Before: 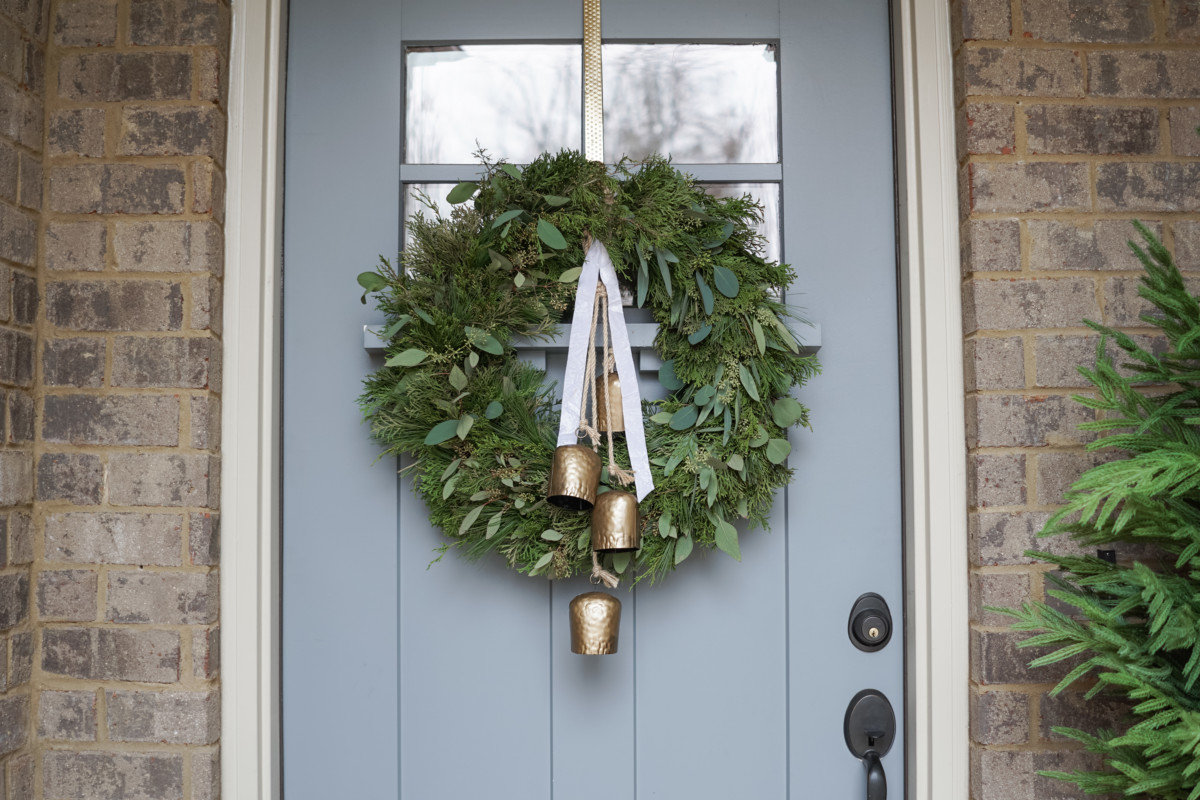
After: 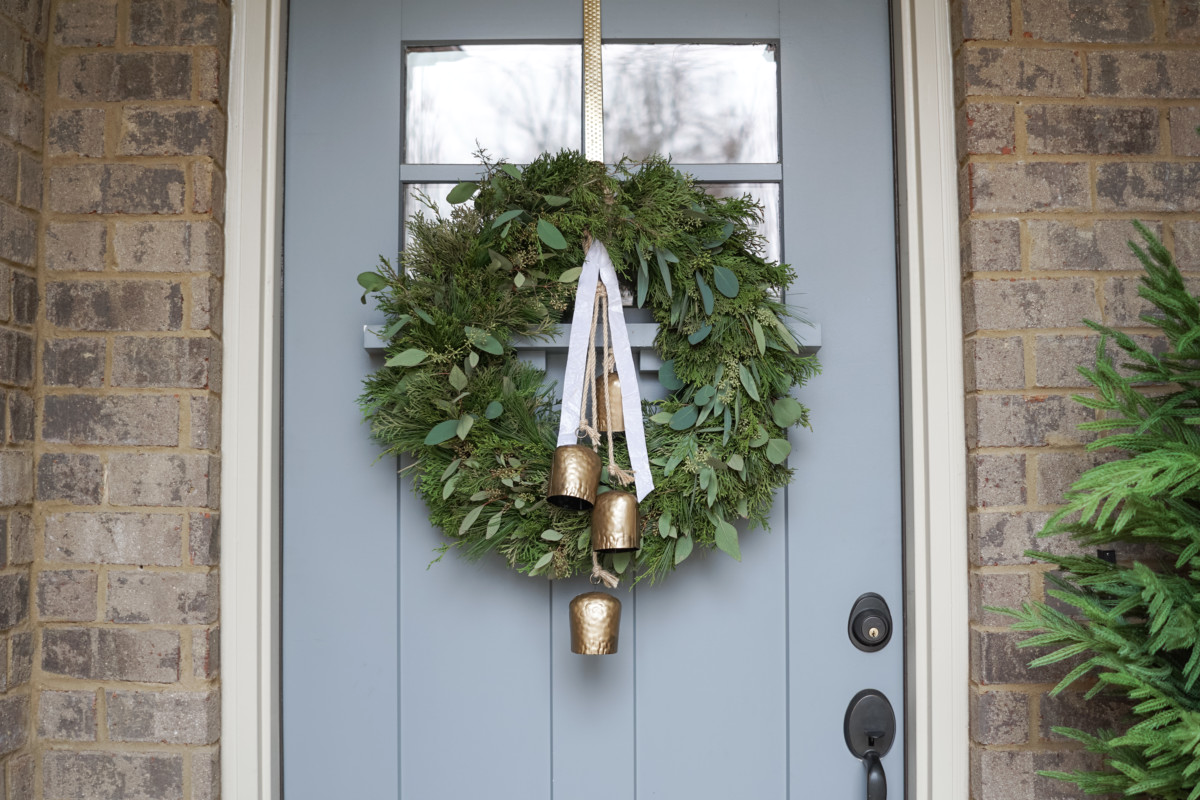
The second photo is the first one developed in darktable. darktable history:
exposure: exposure 0.076 EV, compensate highlight preservation false
